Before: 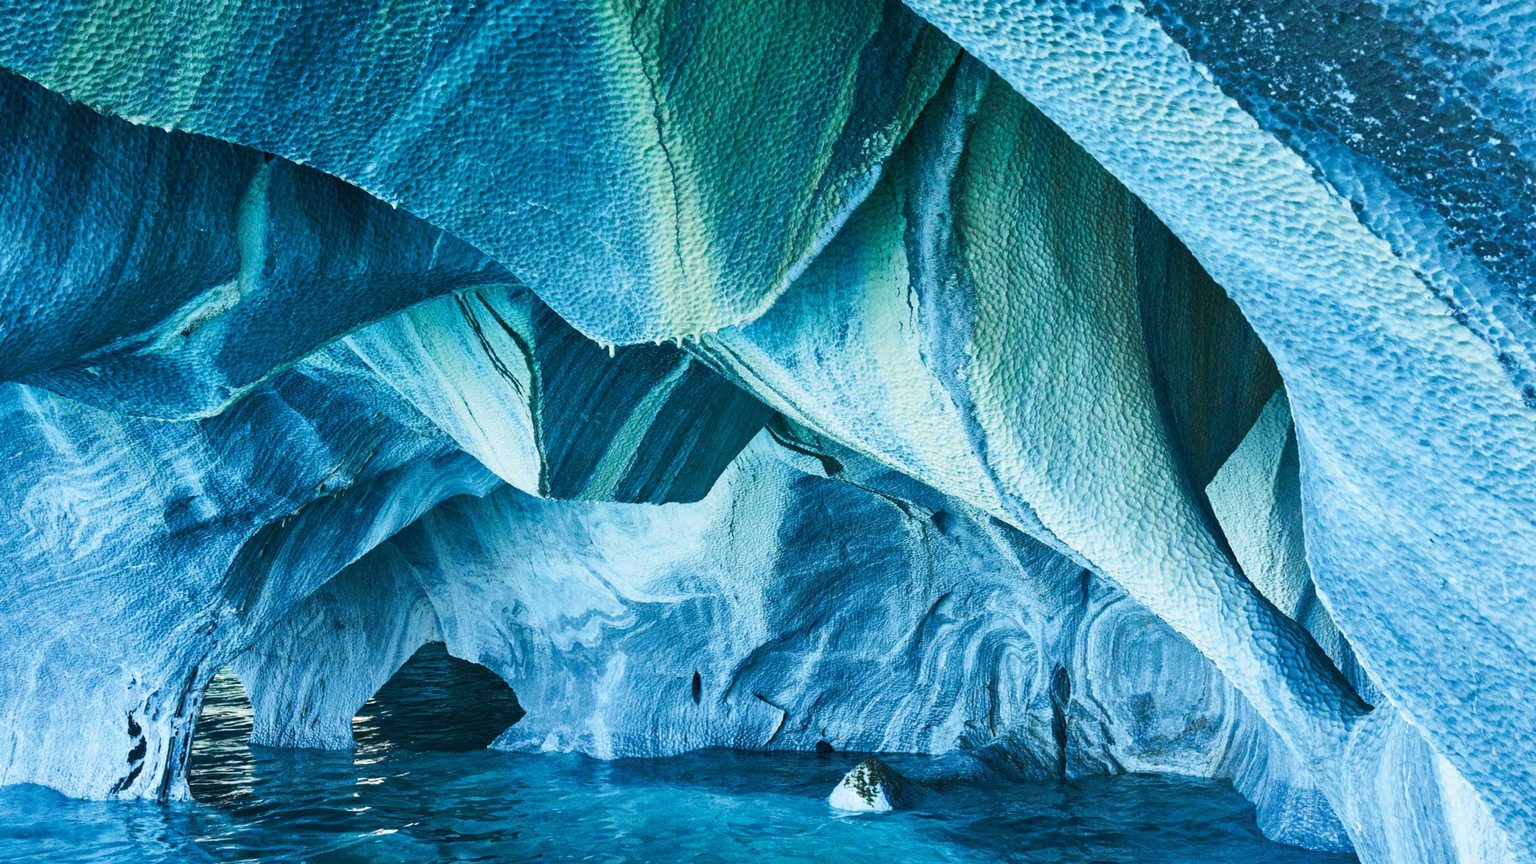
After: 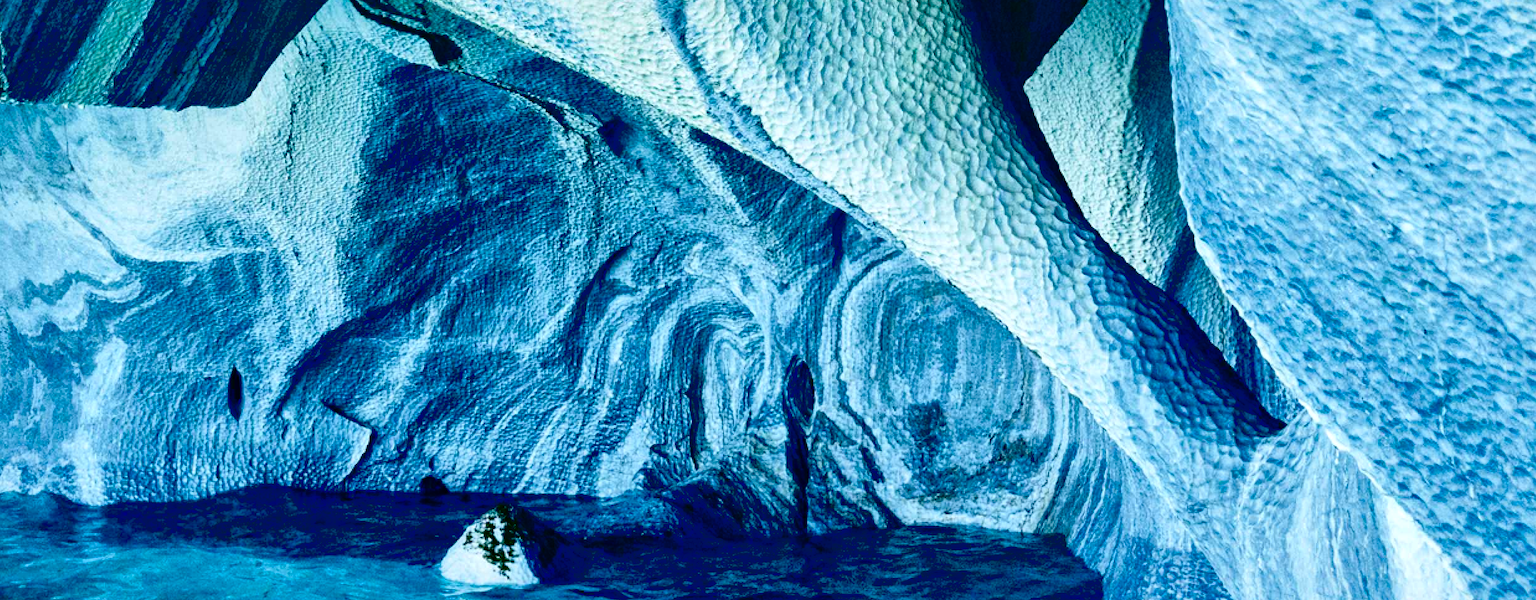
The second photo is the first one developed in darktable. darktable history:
local contrast: mode bilateral grid, contrast 25, coarseness 60, detail 151%, midtone range 0.2
exposure: black level correction 0.056, compensate highlight preservation false
crop and rotate: left 35.509%, top 50.238%, bottom 4.934%
